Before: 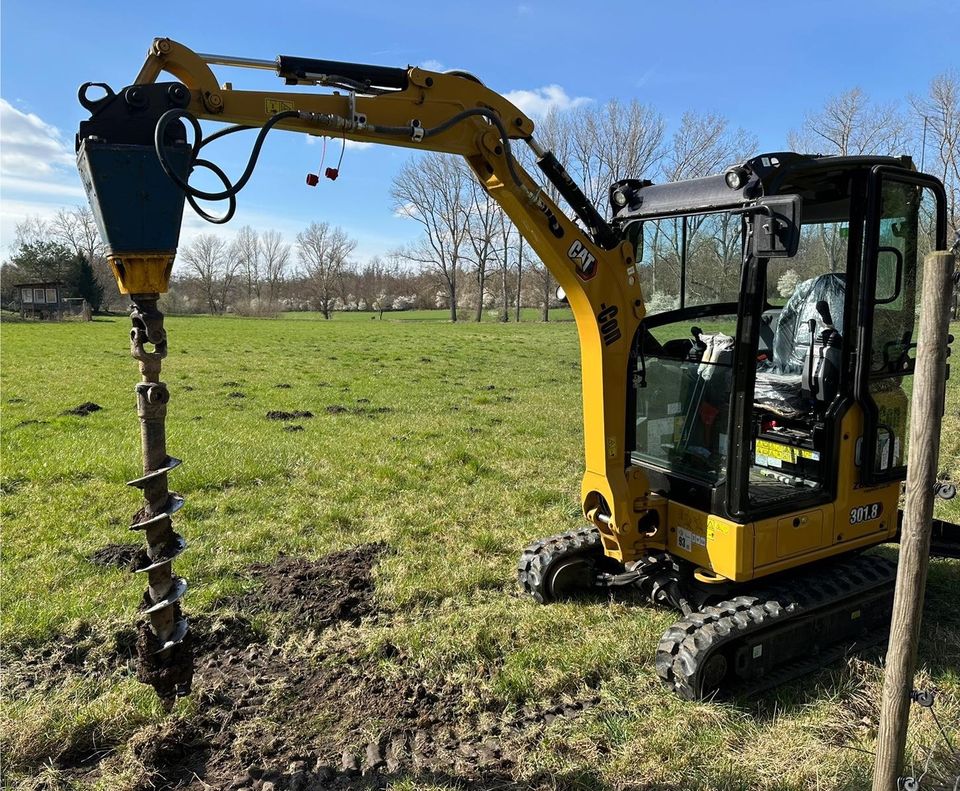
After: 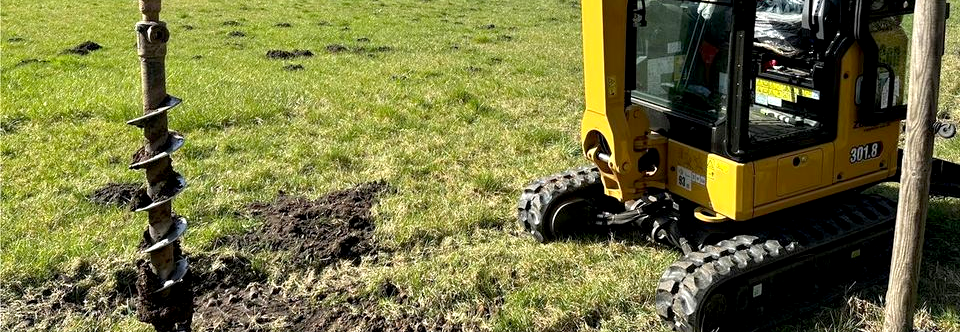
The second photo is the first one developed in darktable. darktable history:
exposure: black level correction 0.005, exposure 0.42 EV, compensate highlight preservation false
crop: top 45.664%, bottom 12.252%
